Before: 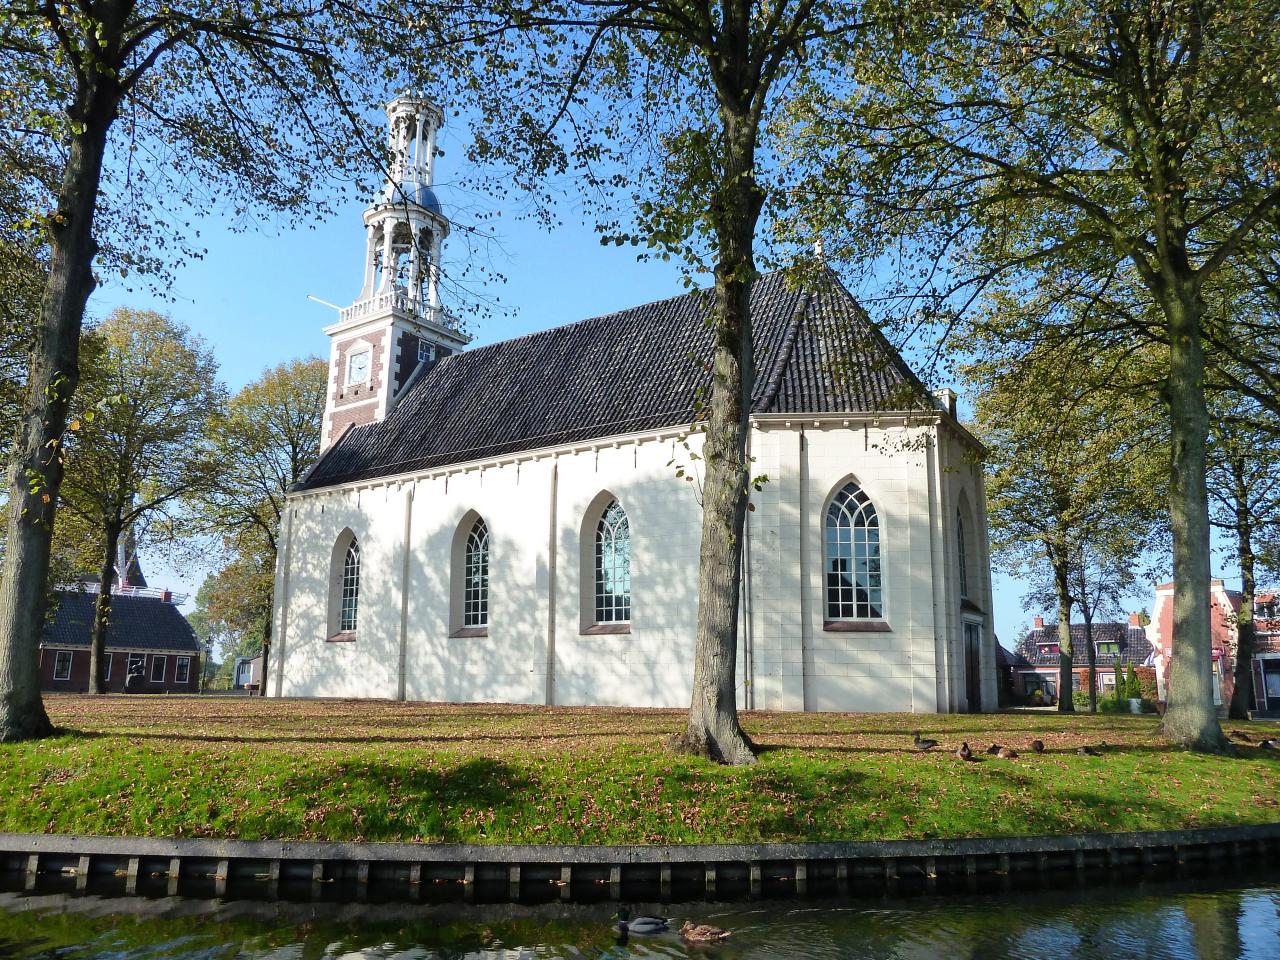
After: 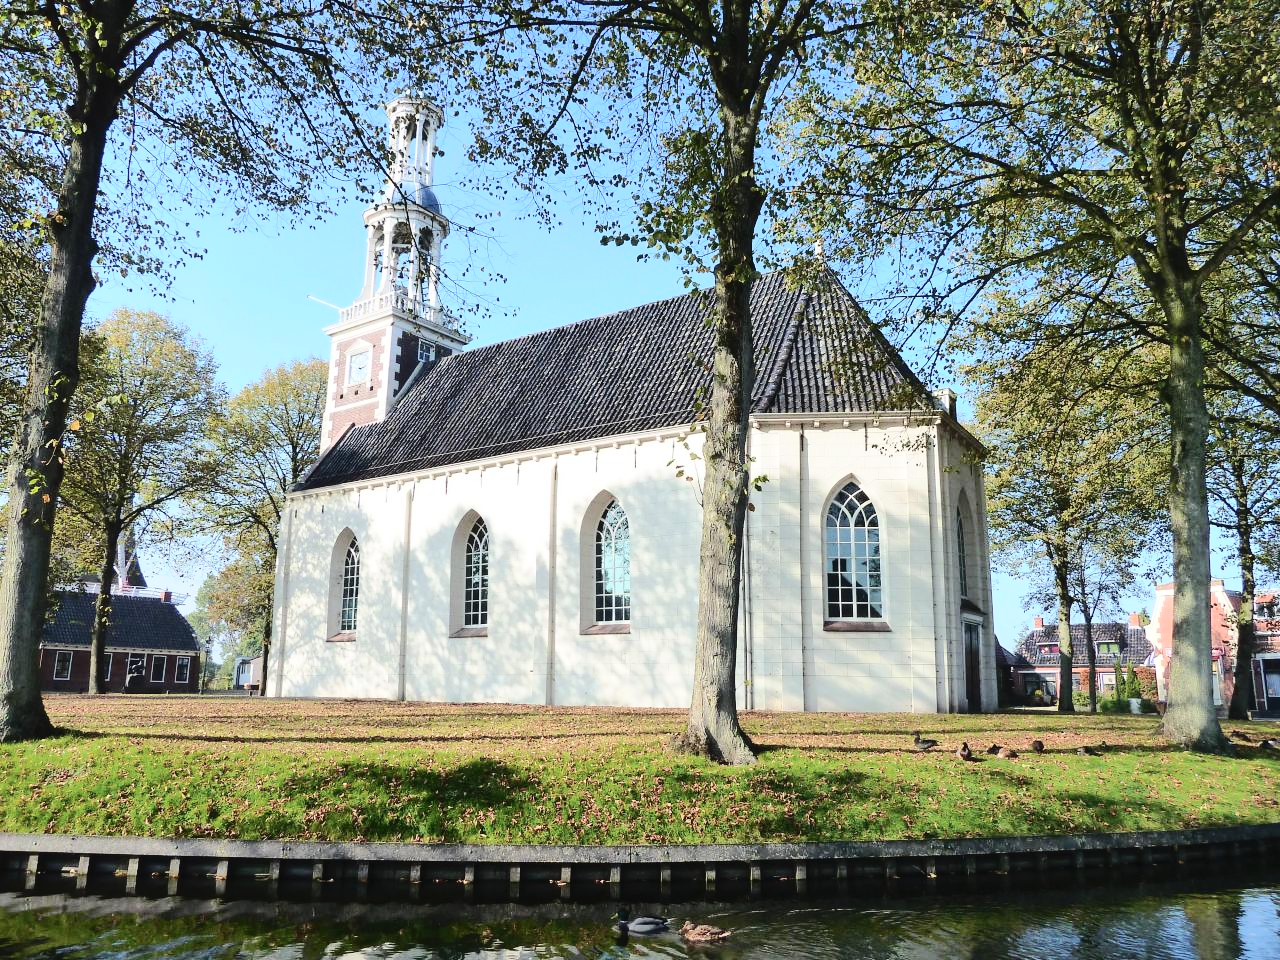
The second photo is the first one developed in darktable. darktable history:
tone equalizer: on, module defaults
tone curve: curves: ch0 [(0, 0.026) (0.146, 0.158) (0.272, 0.34) (0.453, 0.627) (0.687, 0.829) (1, 1)], color space Lab, independent channels, preserve colors none
